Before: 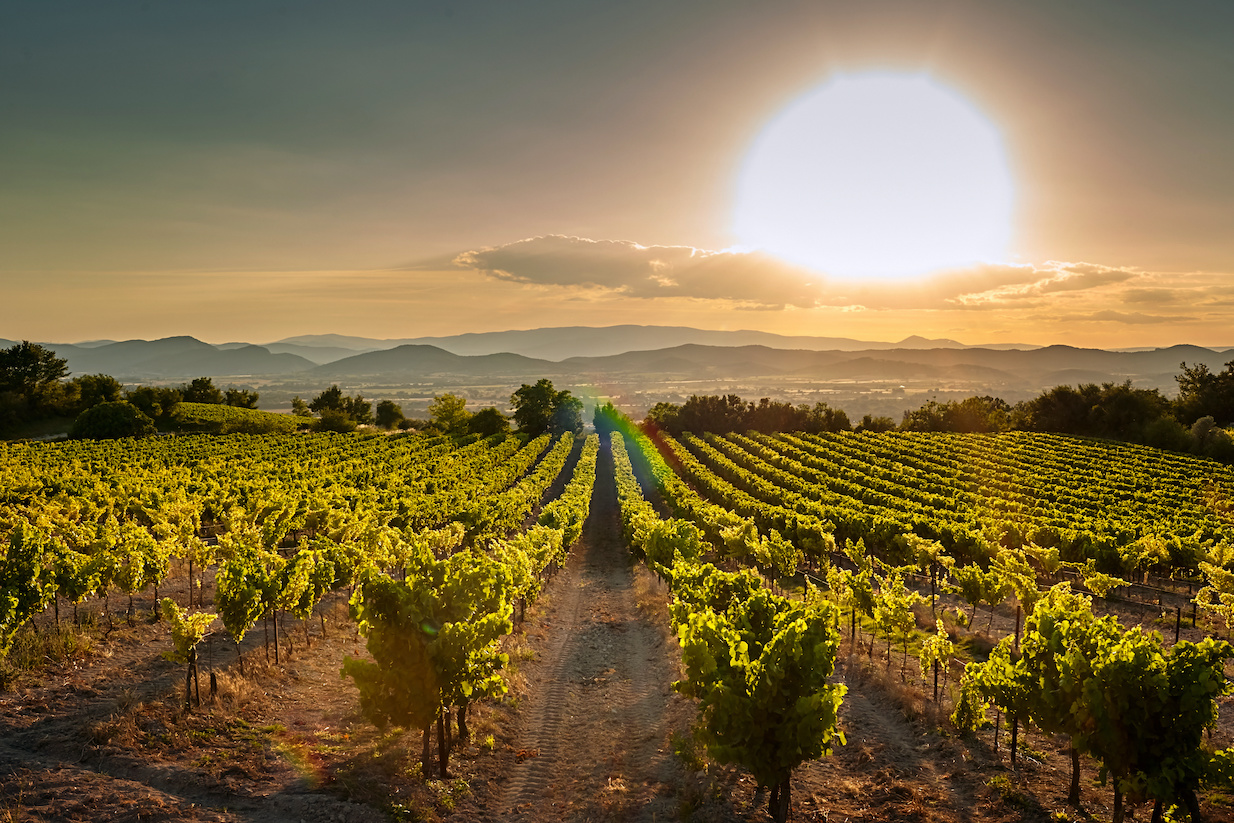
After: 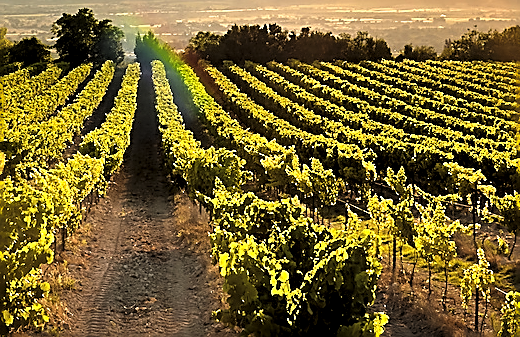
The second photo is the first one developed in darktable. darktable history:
crop: left 37.221%, top 45.169%, right 20.63%, bottom 13.777%
exposure: exposure 0.6 EV, compensate highlight preservation false
sharpen: radius 1.4, amount 1.25, threshold 0.7
local contrast: mode bilateral grid, contrast 25, coarseness 60, detail 151%, midtone range 0.2
levels: levels [0.182, 0.542, 0.902]
contrast equalizer: octaves 7, y [[0.6 ×6], [0.55 ×6], [0 ×6], [0 ×6], [0 ×6]], mix -1
